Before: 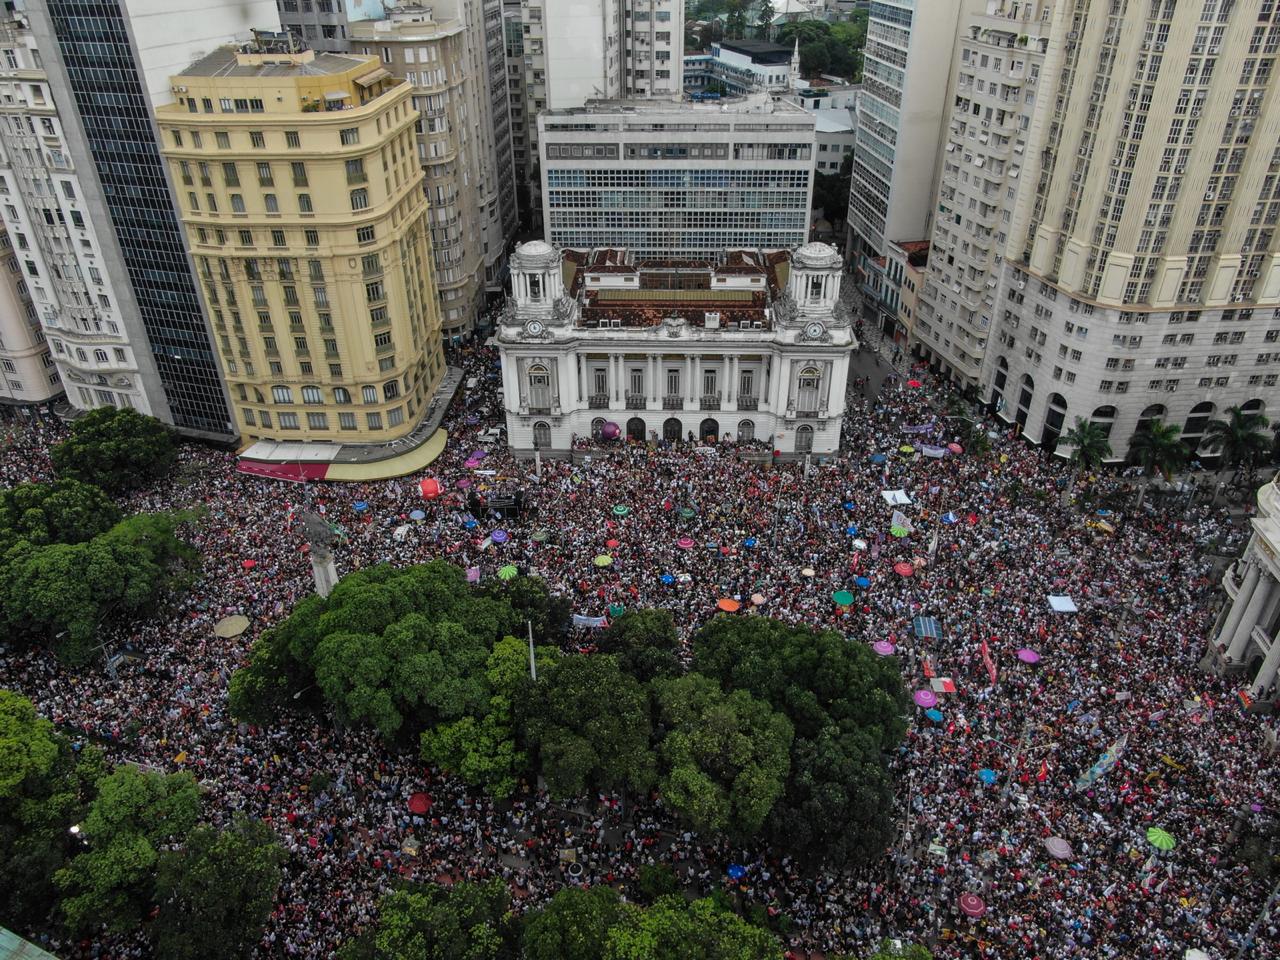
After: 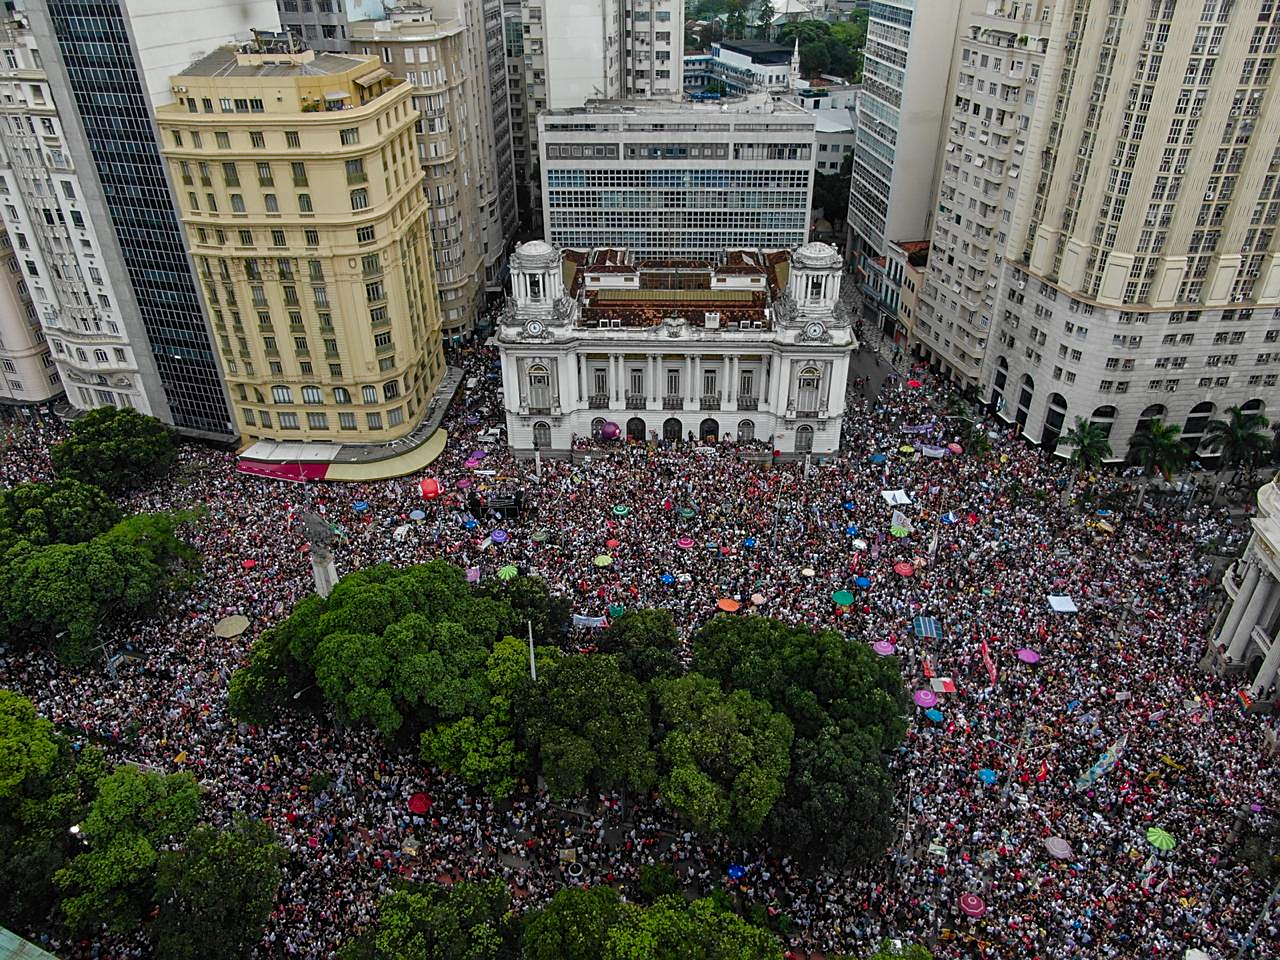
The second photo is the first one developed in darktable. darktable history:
color balance rgb: perceptual saturation grading › global saturation 20%, perceptual saturation grading › highlights -49.489%, perceptual saturation grading › shadows 24.493%, global vibrance 20%
sharpen: on, module defaults
